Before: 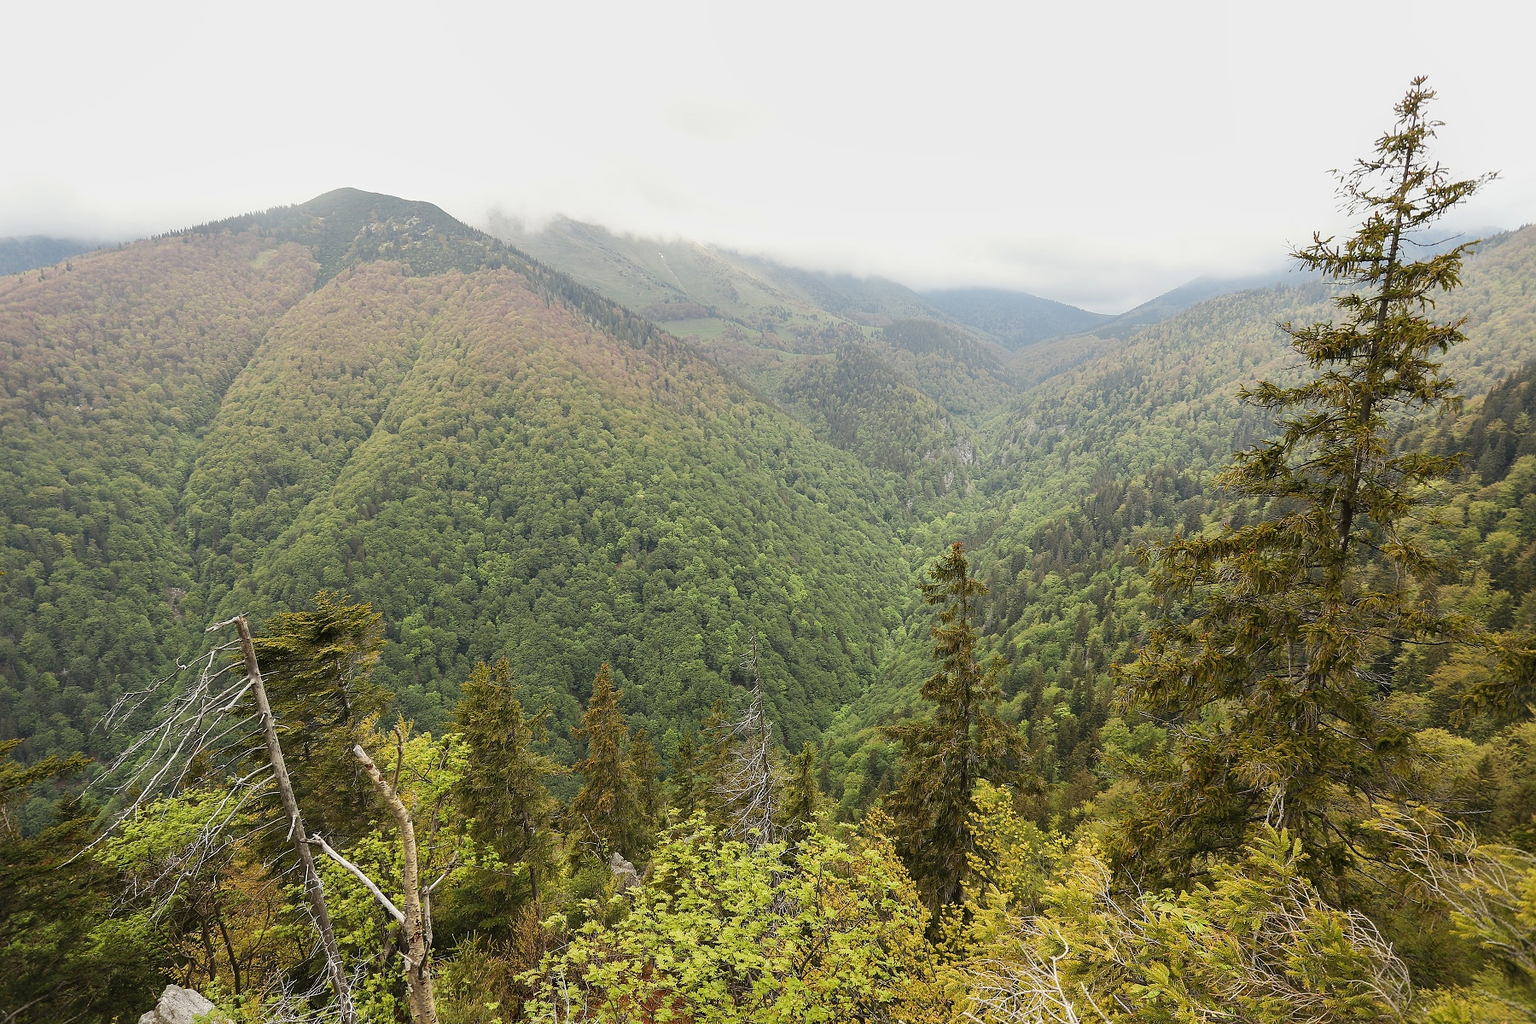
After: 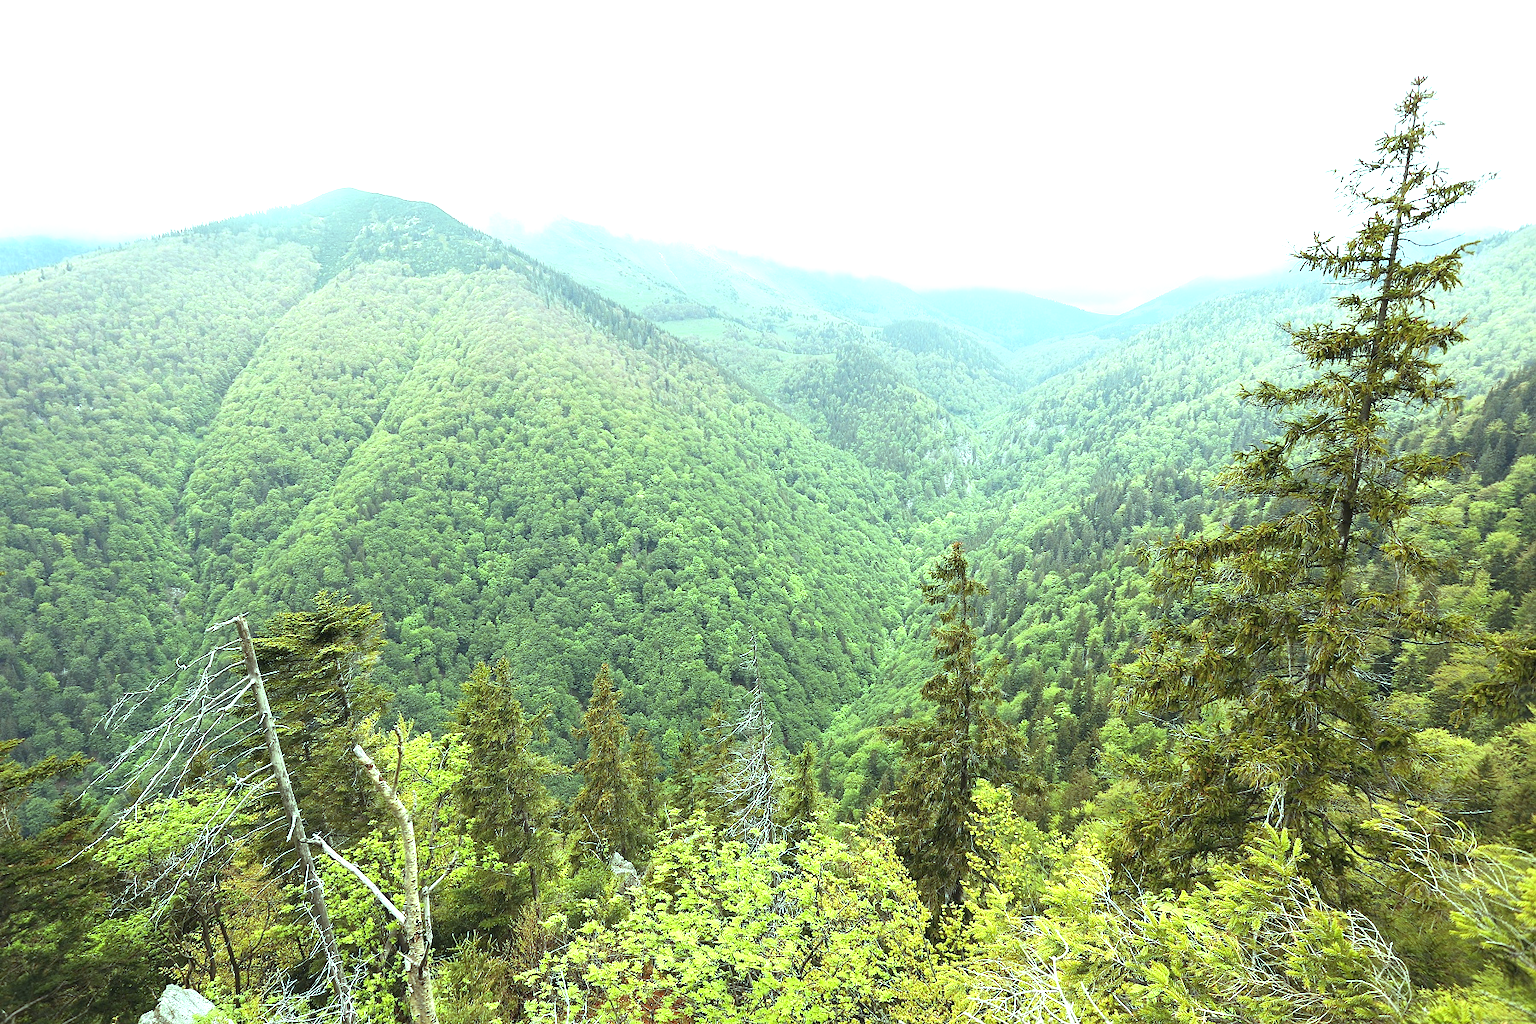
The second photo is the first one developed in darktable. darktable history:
color balance: mode lift, gamma, gain (sRGB), lift [0.997, 0.979, 1.021, 1.011], gamma [1, 1.084, 0.916, 0.998], gain [1, 0.87, 1.13, 1.101], contrast 4.55%, contrast fulcrum 38.24%, output saturation 104.09%
exposure: black level correction 0, exposure 1 EV, compensate exposure bias true, compensate highlight preservation false
